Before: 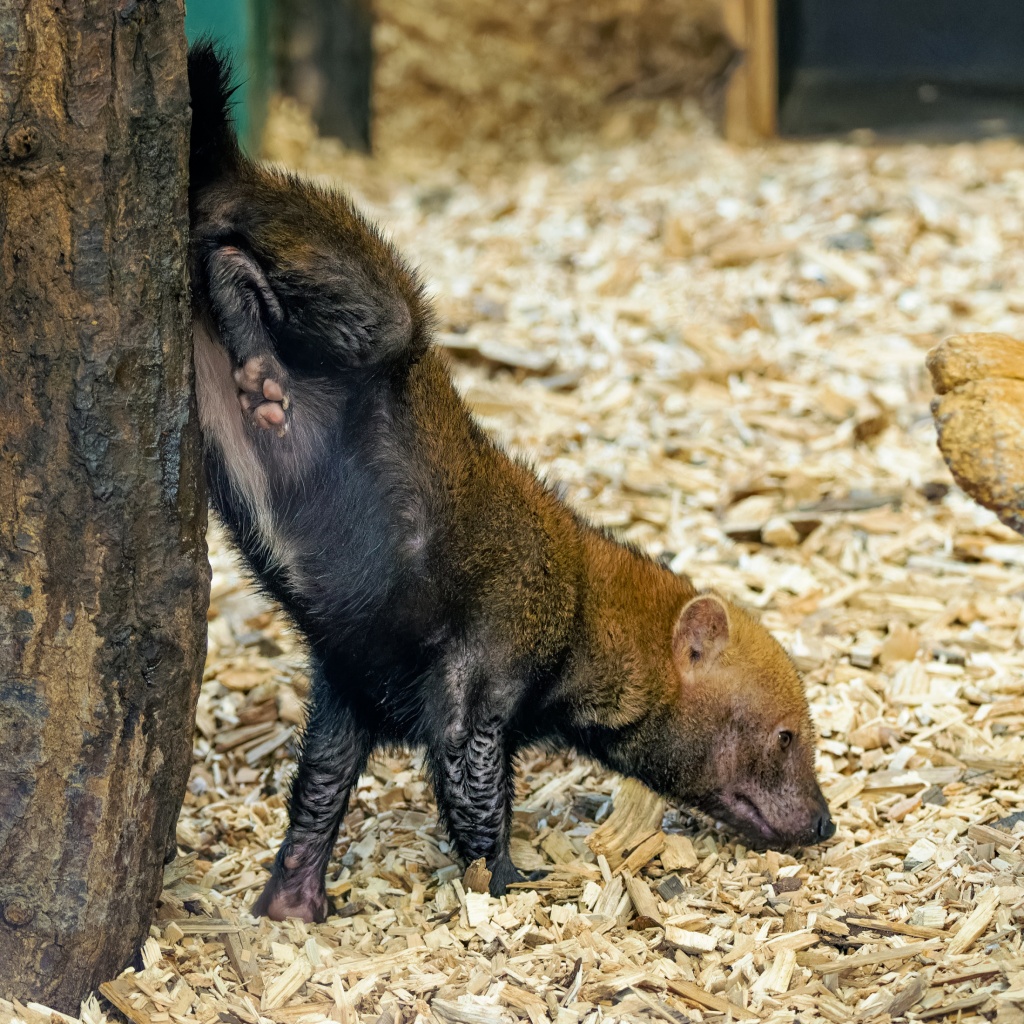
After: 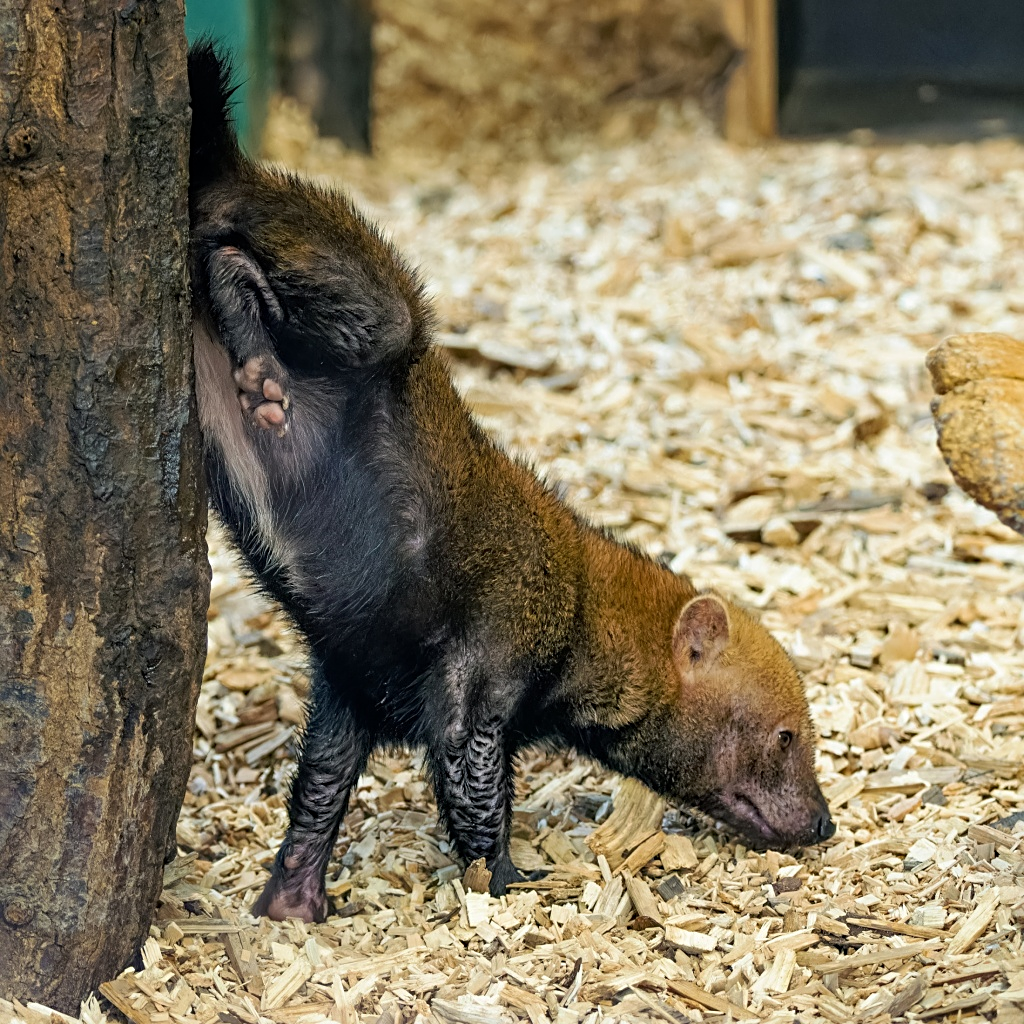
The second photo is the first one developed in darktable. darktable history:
sharpen: radius 2.486, amount 0.337
